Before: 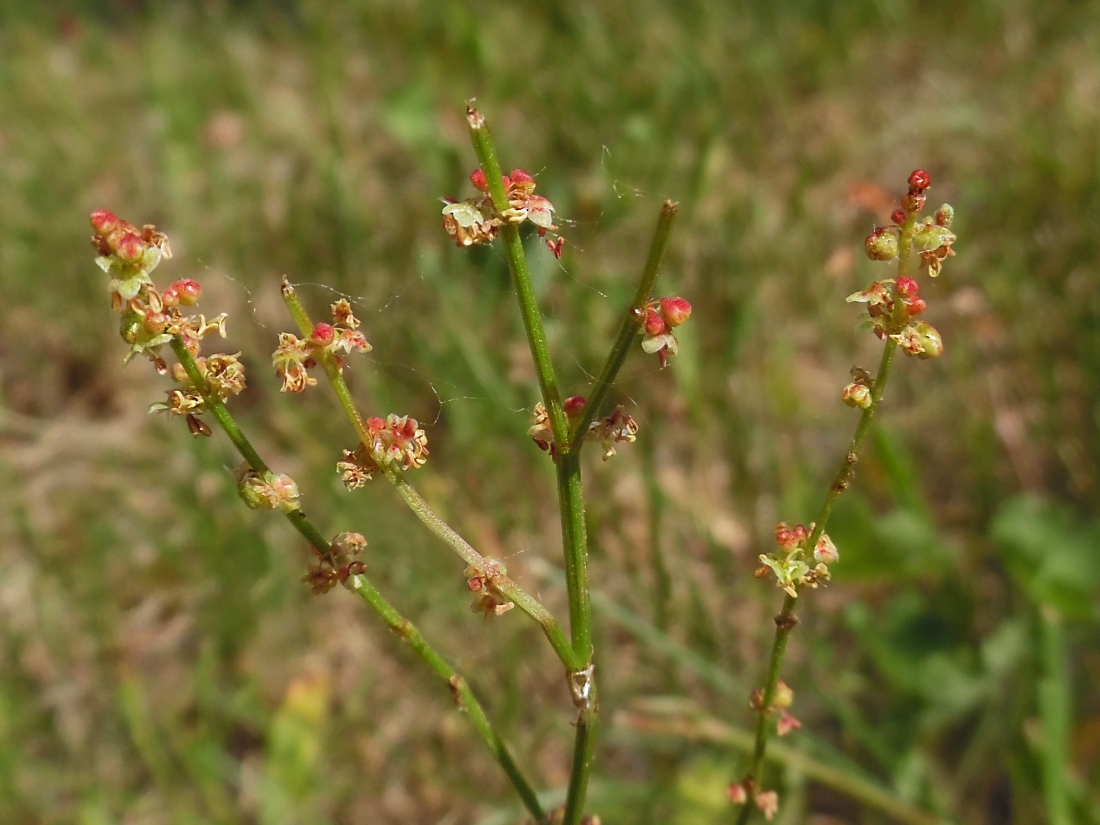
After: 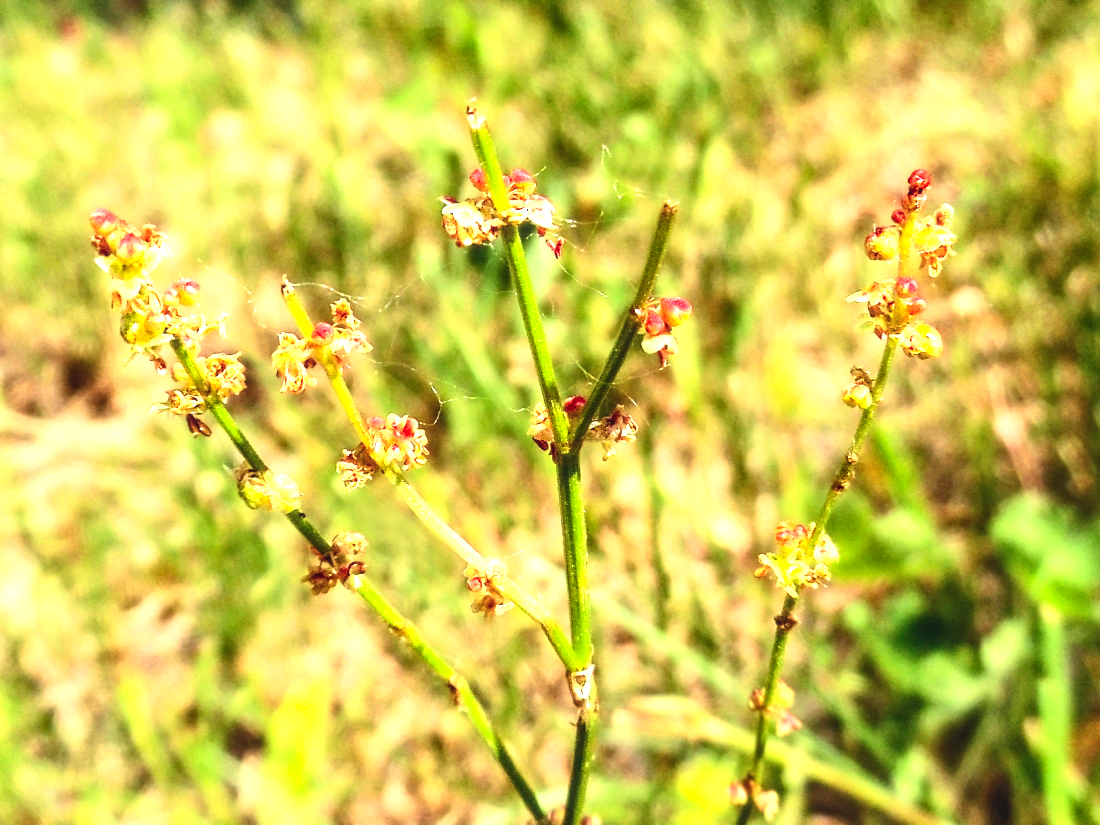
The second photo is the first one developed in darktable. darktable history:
exposure: exposure 2 EV, compensate exposure bias true, compensate highlight preservation false
base curve: curves: ch0 [(0, 0.02) (0.083, 0.036) (1, 1)], preserve colors none
local contrast: on, module defaults
contrast brightness saturation: contrast 0.28
